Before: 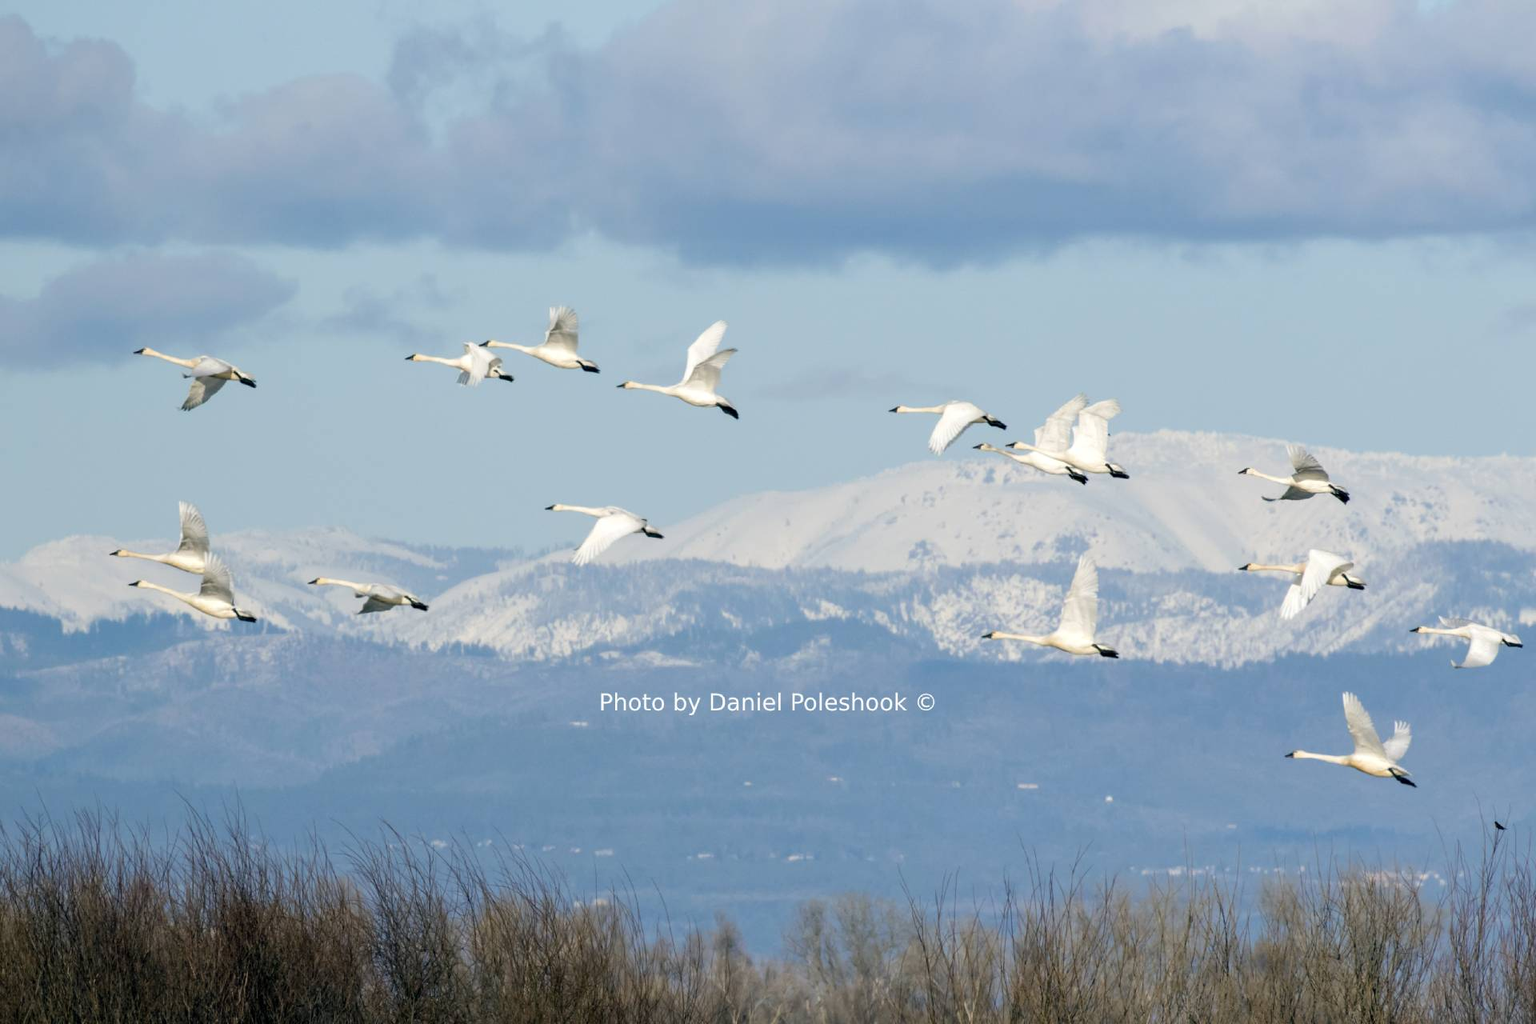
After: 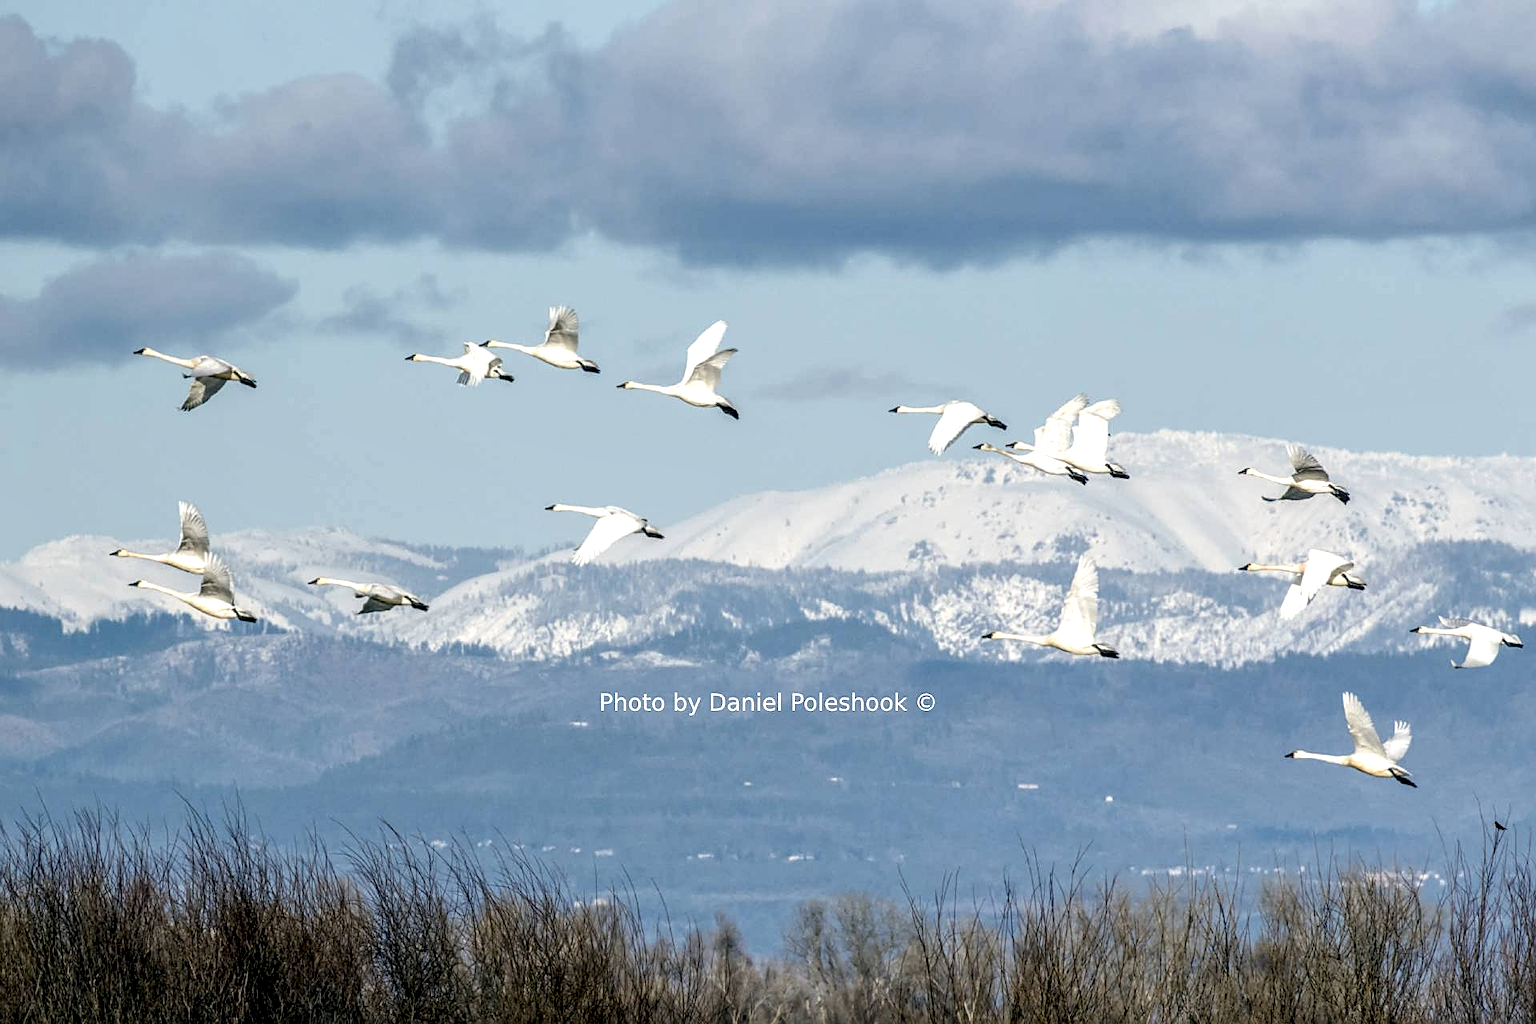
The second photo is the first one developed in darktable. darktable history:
sharpen: on, module defaults
local contrast: highlights 2%, shadows 6%, detail 182%
